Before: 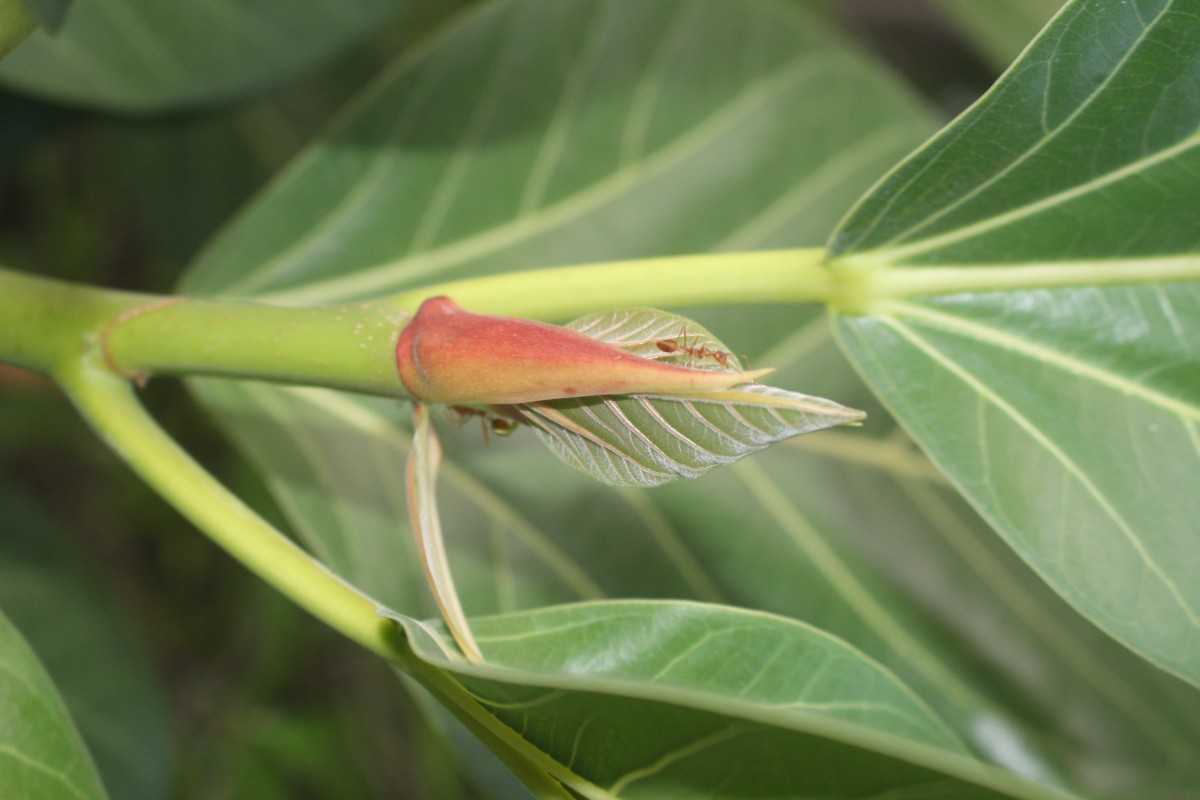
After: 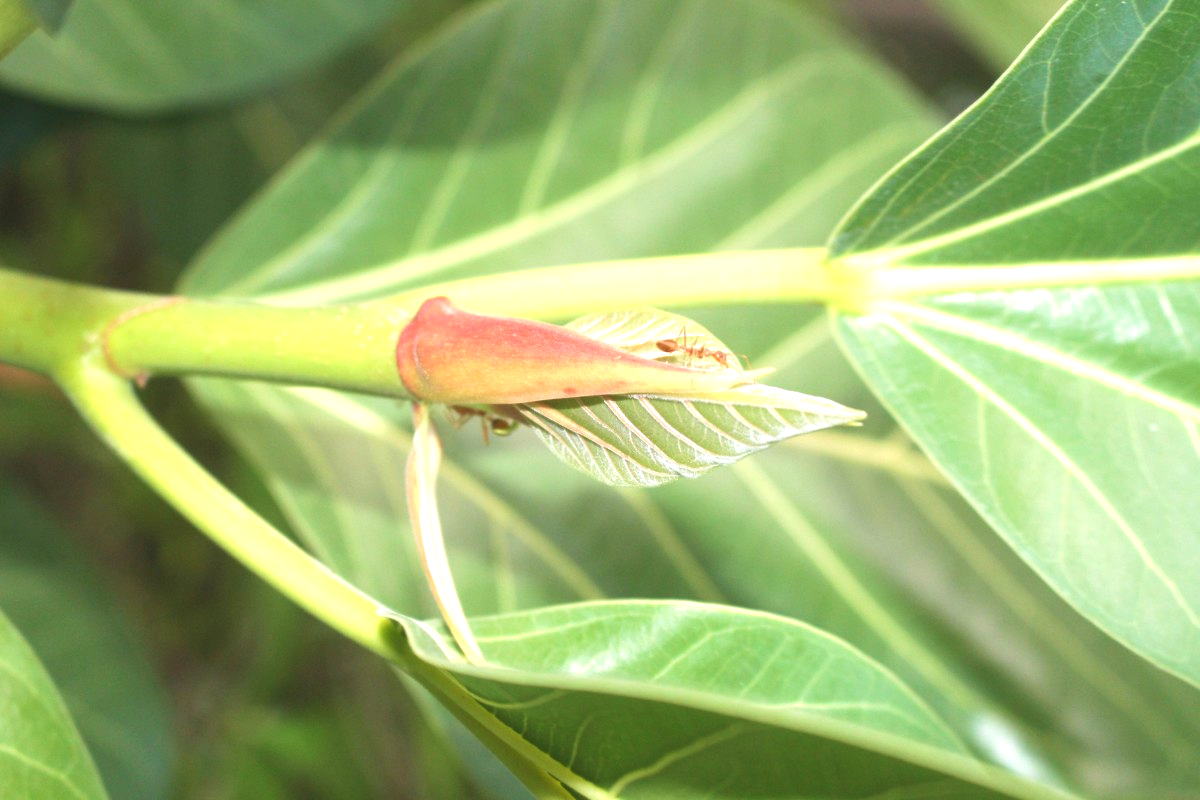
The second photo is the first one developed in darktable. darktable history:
exposure: black level correction 0, exposure 1.097 EV, compensate exposure bias true, compensate highlight preservation false
velvia: on, module defaults
